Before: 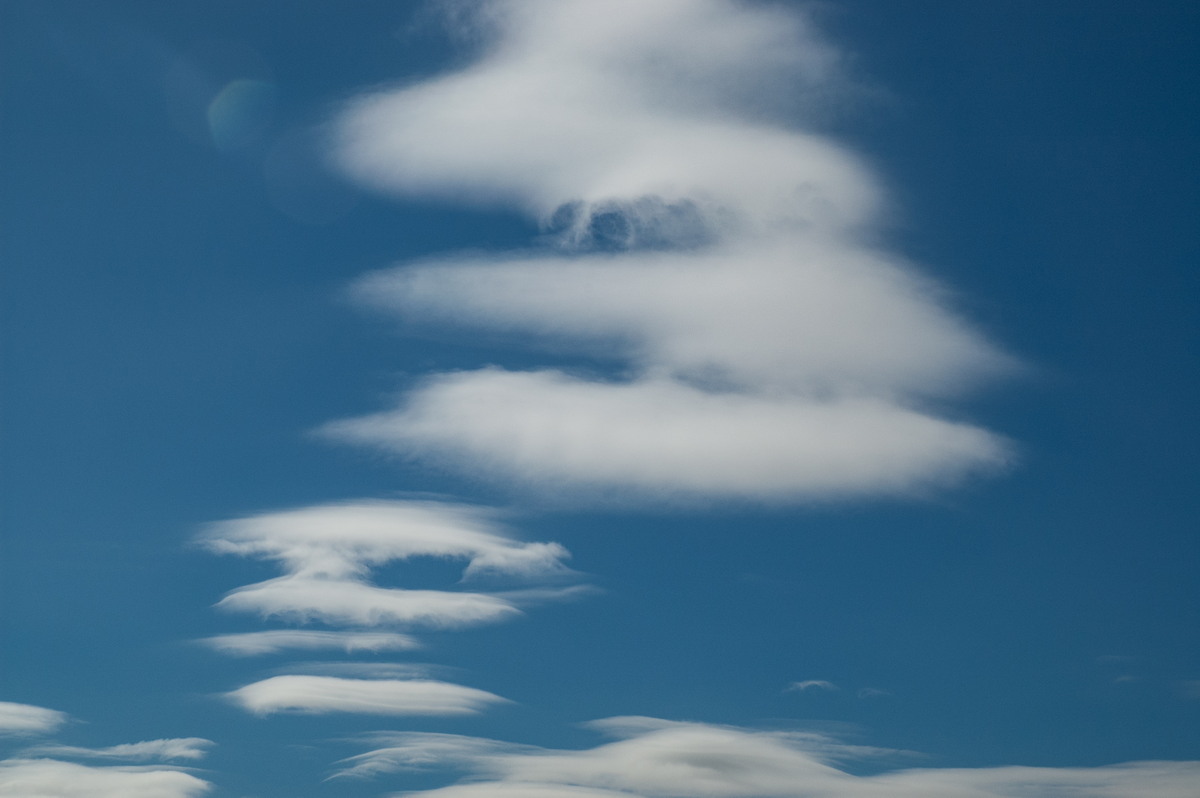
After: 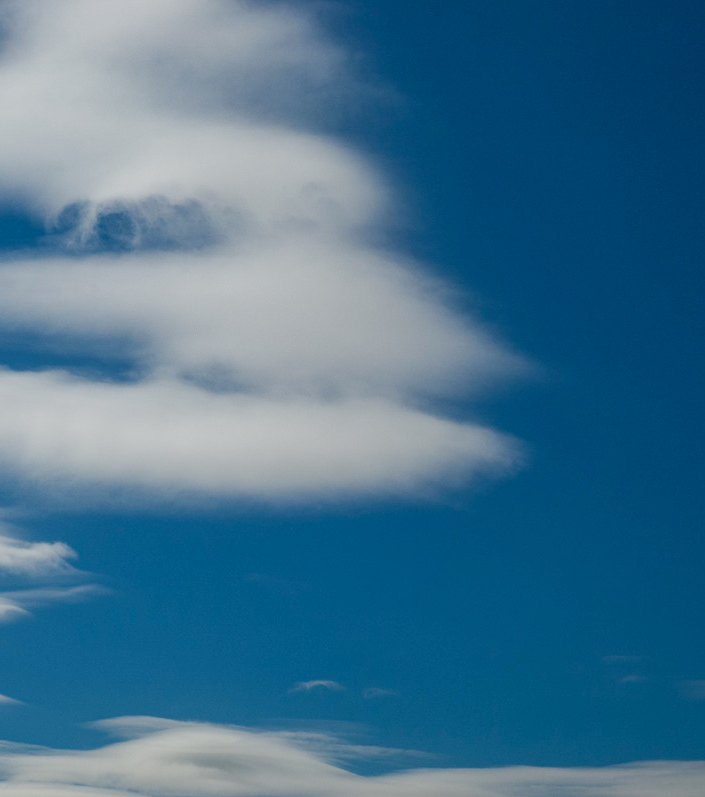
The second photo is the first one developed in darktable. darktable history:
crop: left 41.227%
color balance rgb: shadows lift › chroma 1.285%, shadows lift › hue 257.02°, linear chroma grading › global chroma -0.463%, perceptual saturation grading › global saturation 0.223%, perceptual saturation grading › highlights -8.789%, perceptual saturation grading › mid-tones 18.491%, perceptual saturation grading › shadows 28.962%
